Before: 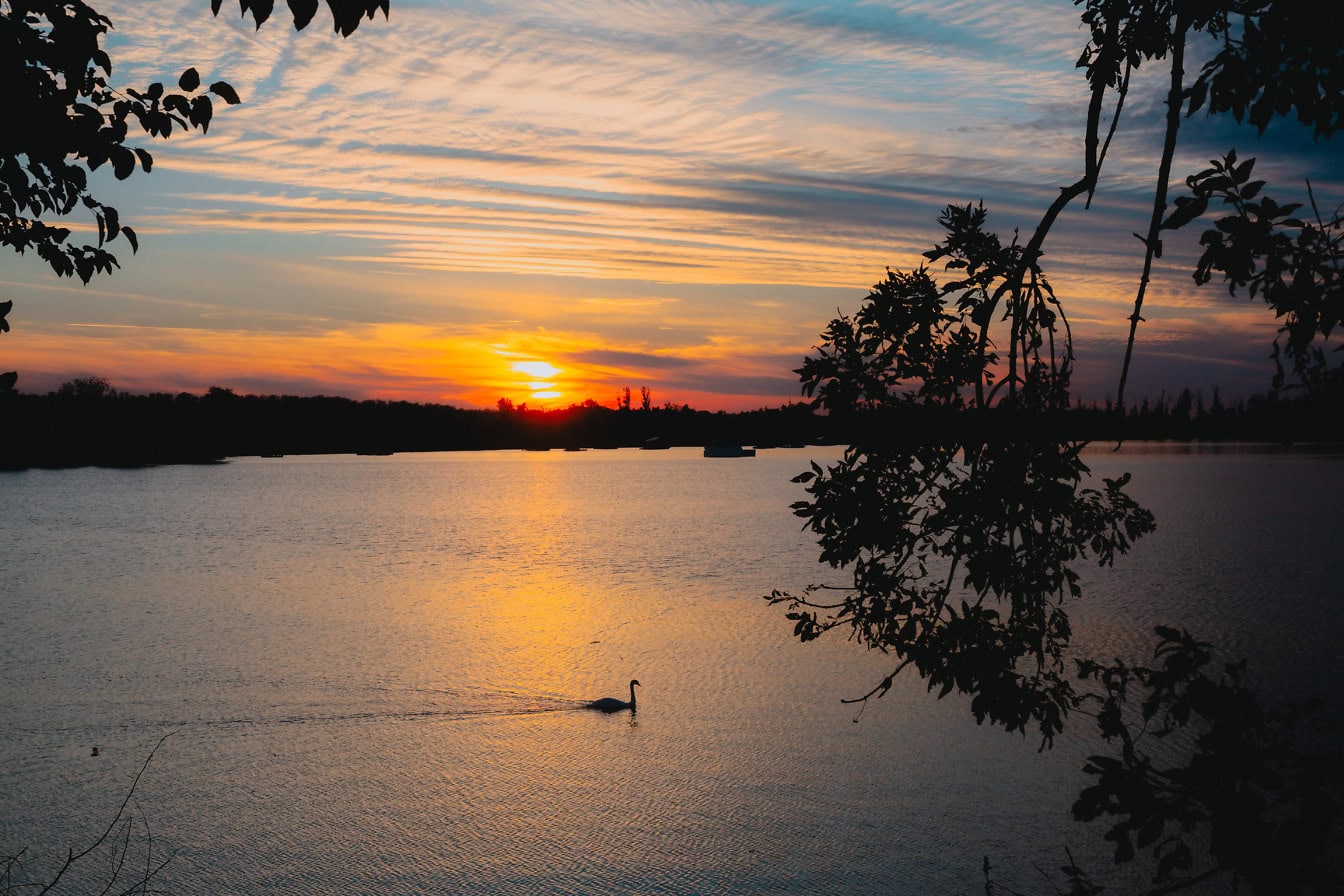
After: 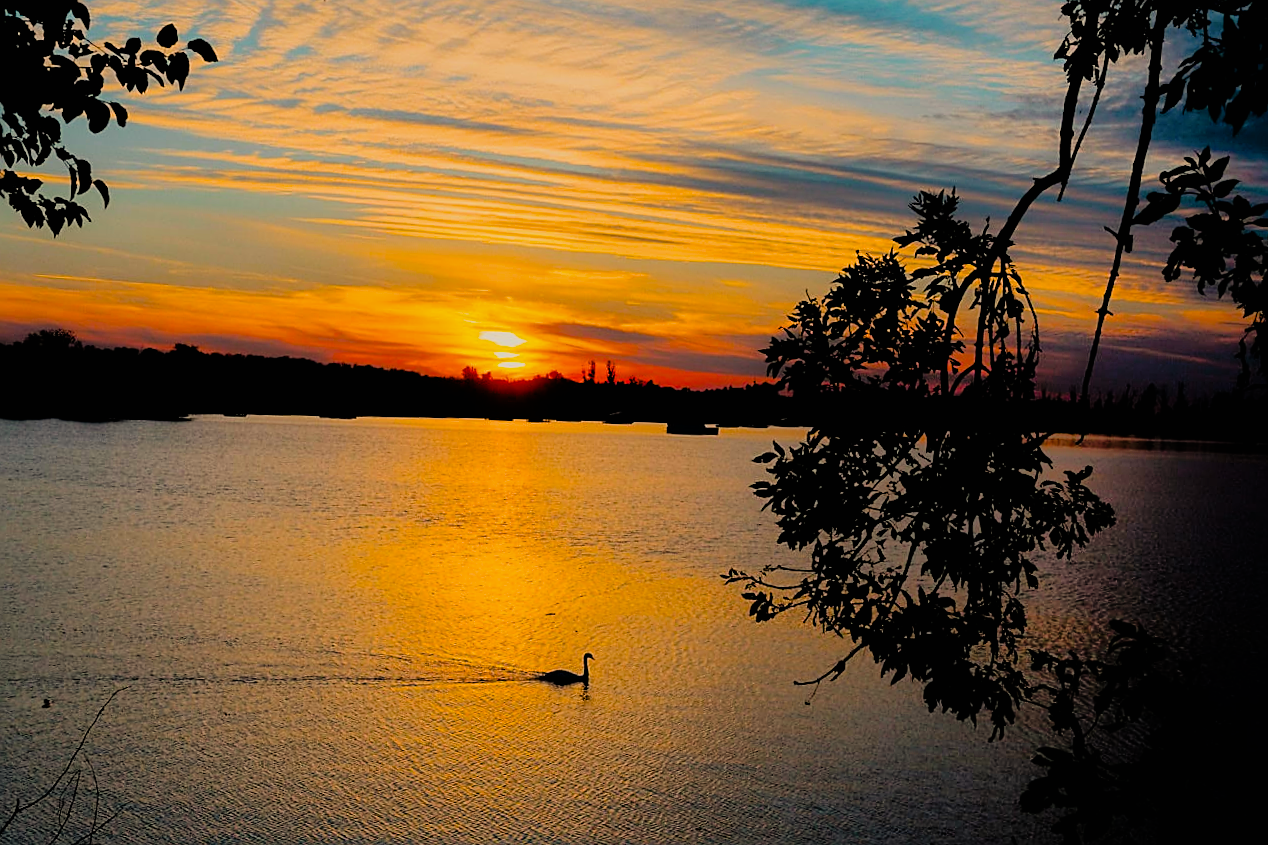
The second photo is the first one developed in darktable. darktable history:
color balance rgb: perceptual saturation grading › global saturation 35.756%, perceptual saturation grading › shadows 35.699%, global vibrance 31.626%
sharpen: on, module defaults
color correction: highlights a* 1.44, highlights b* 17.53
crop and rotate: angle -2.29°
shadows and highlights: highlights color adjustment 46.3%
filmic rgb: black relative exposure -5.11 EV, white relative exposure 3.5 EV, hardness 3.18, contrast 1.403, highlights saturation mix -29.02%
